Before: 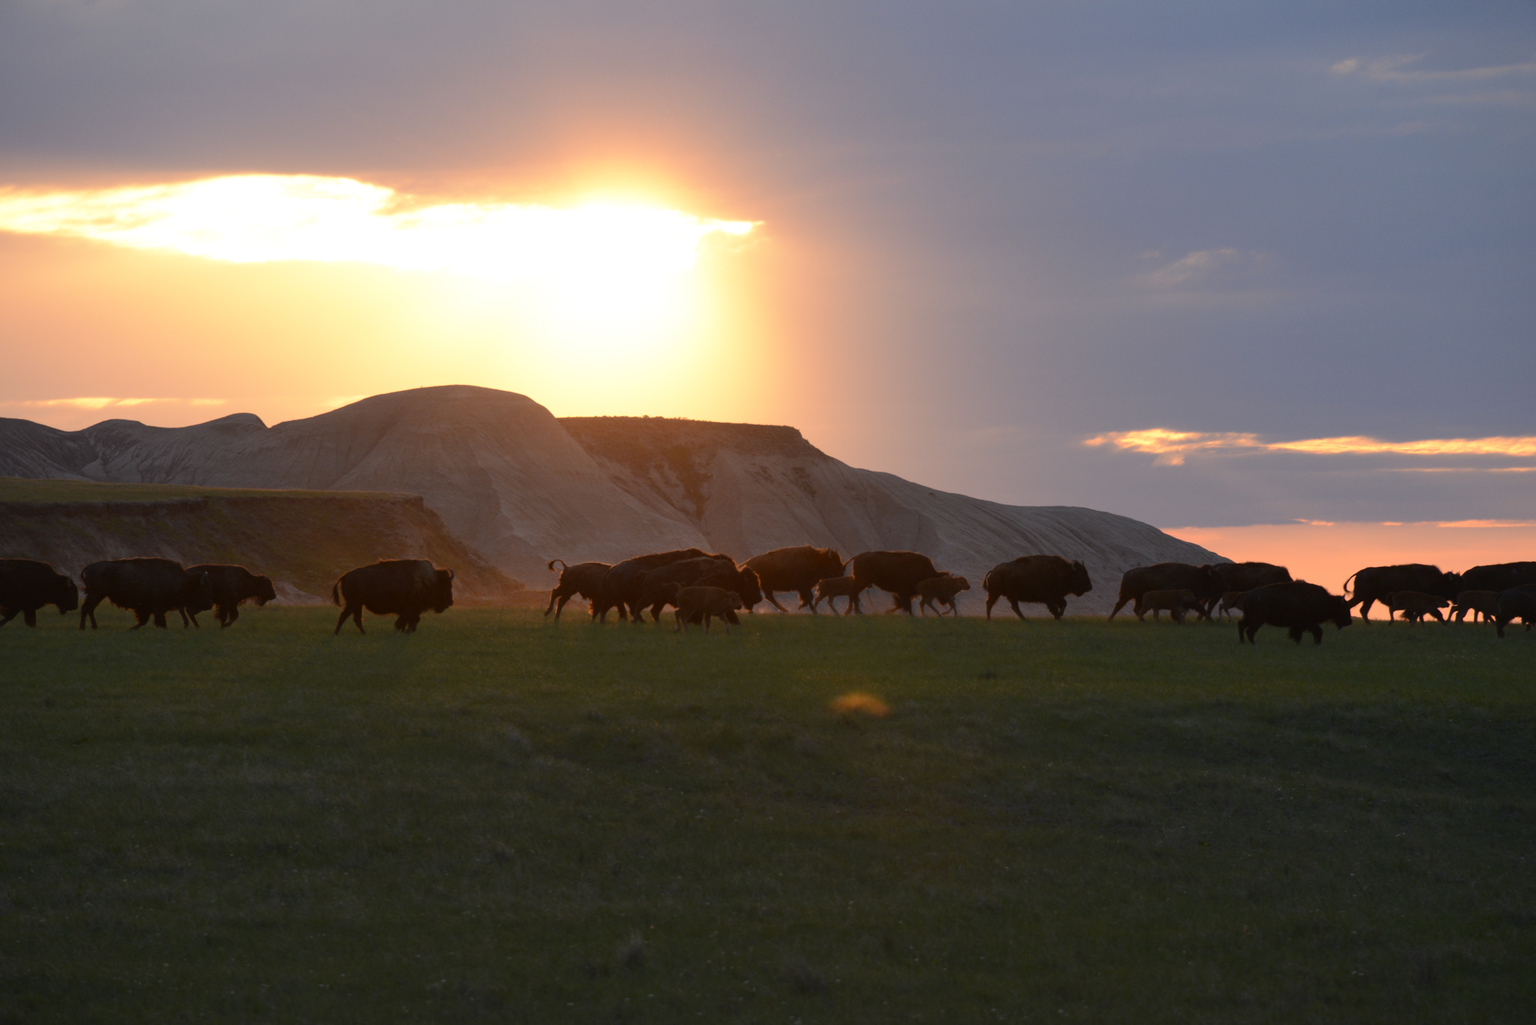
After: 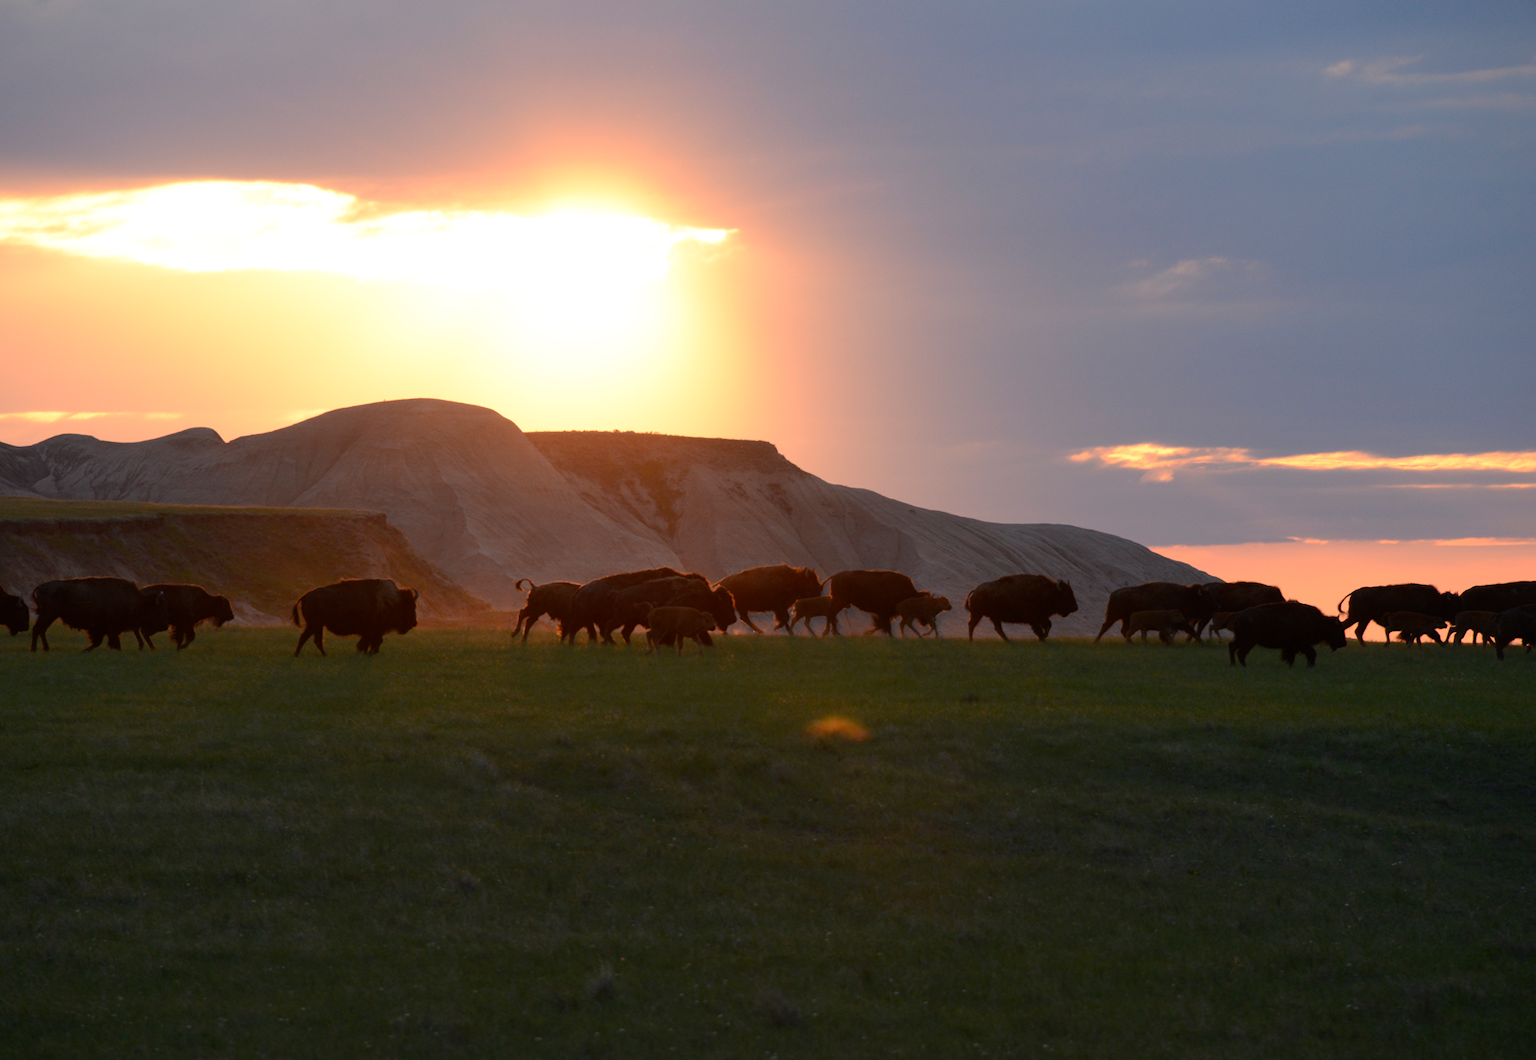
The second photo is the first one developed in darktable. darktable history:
crop and rotate: left 3.29%
